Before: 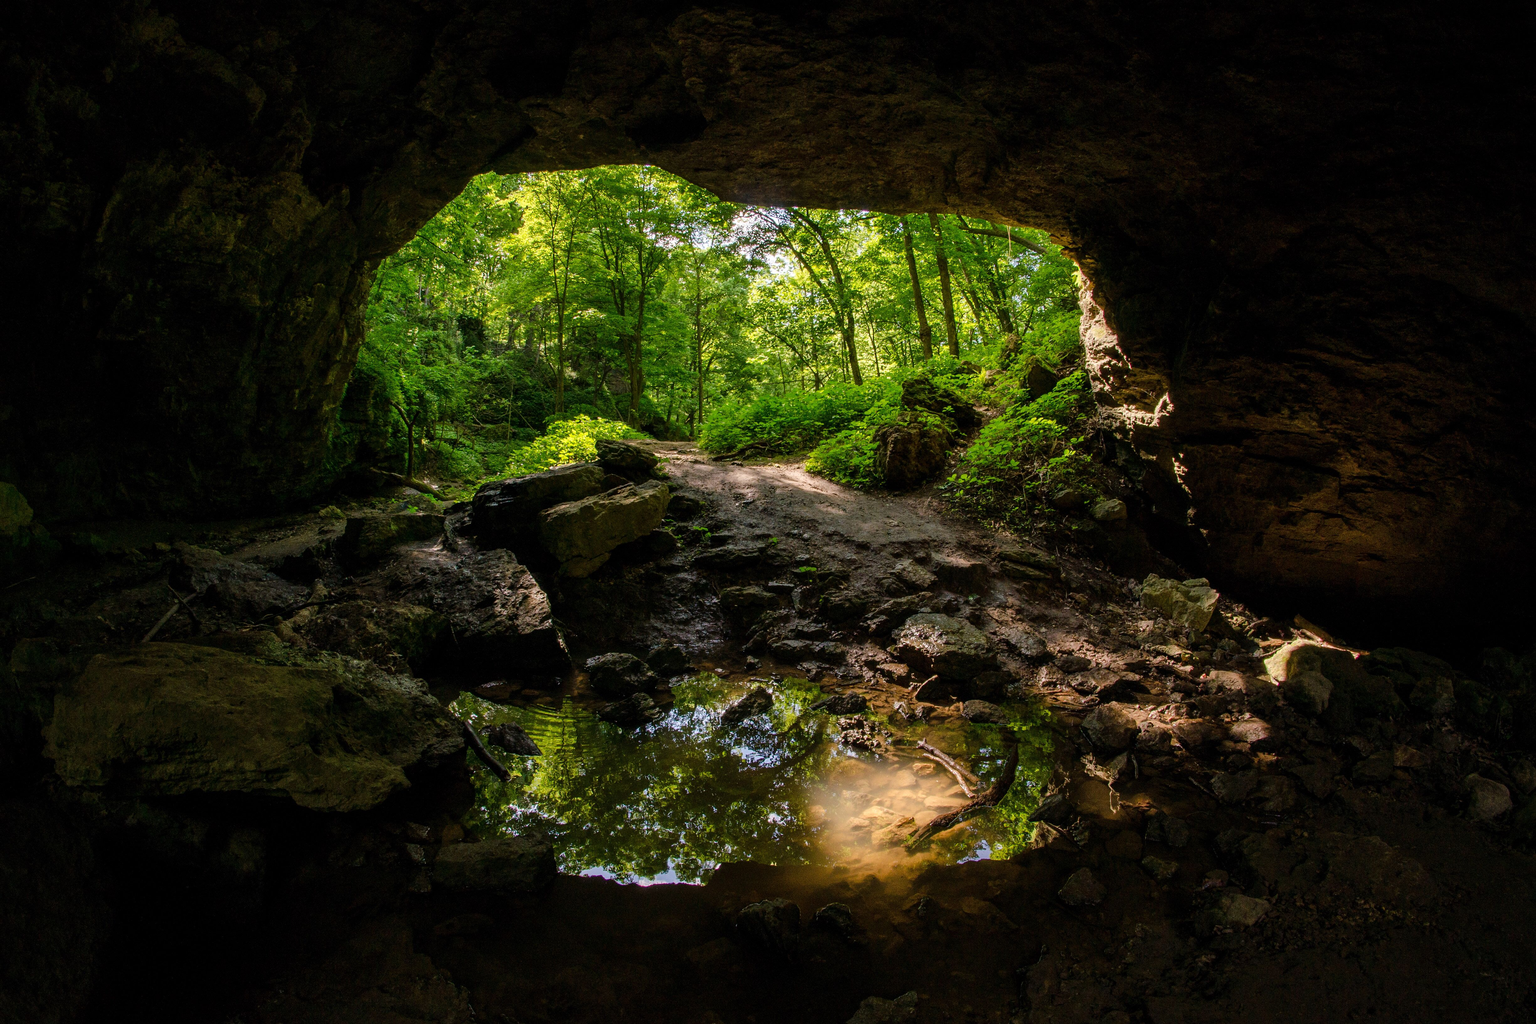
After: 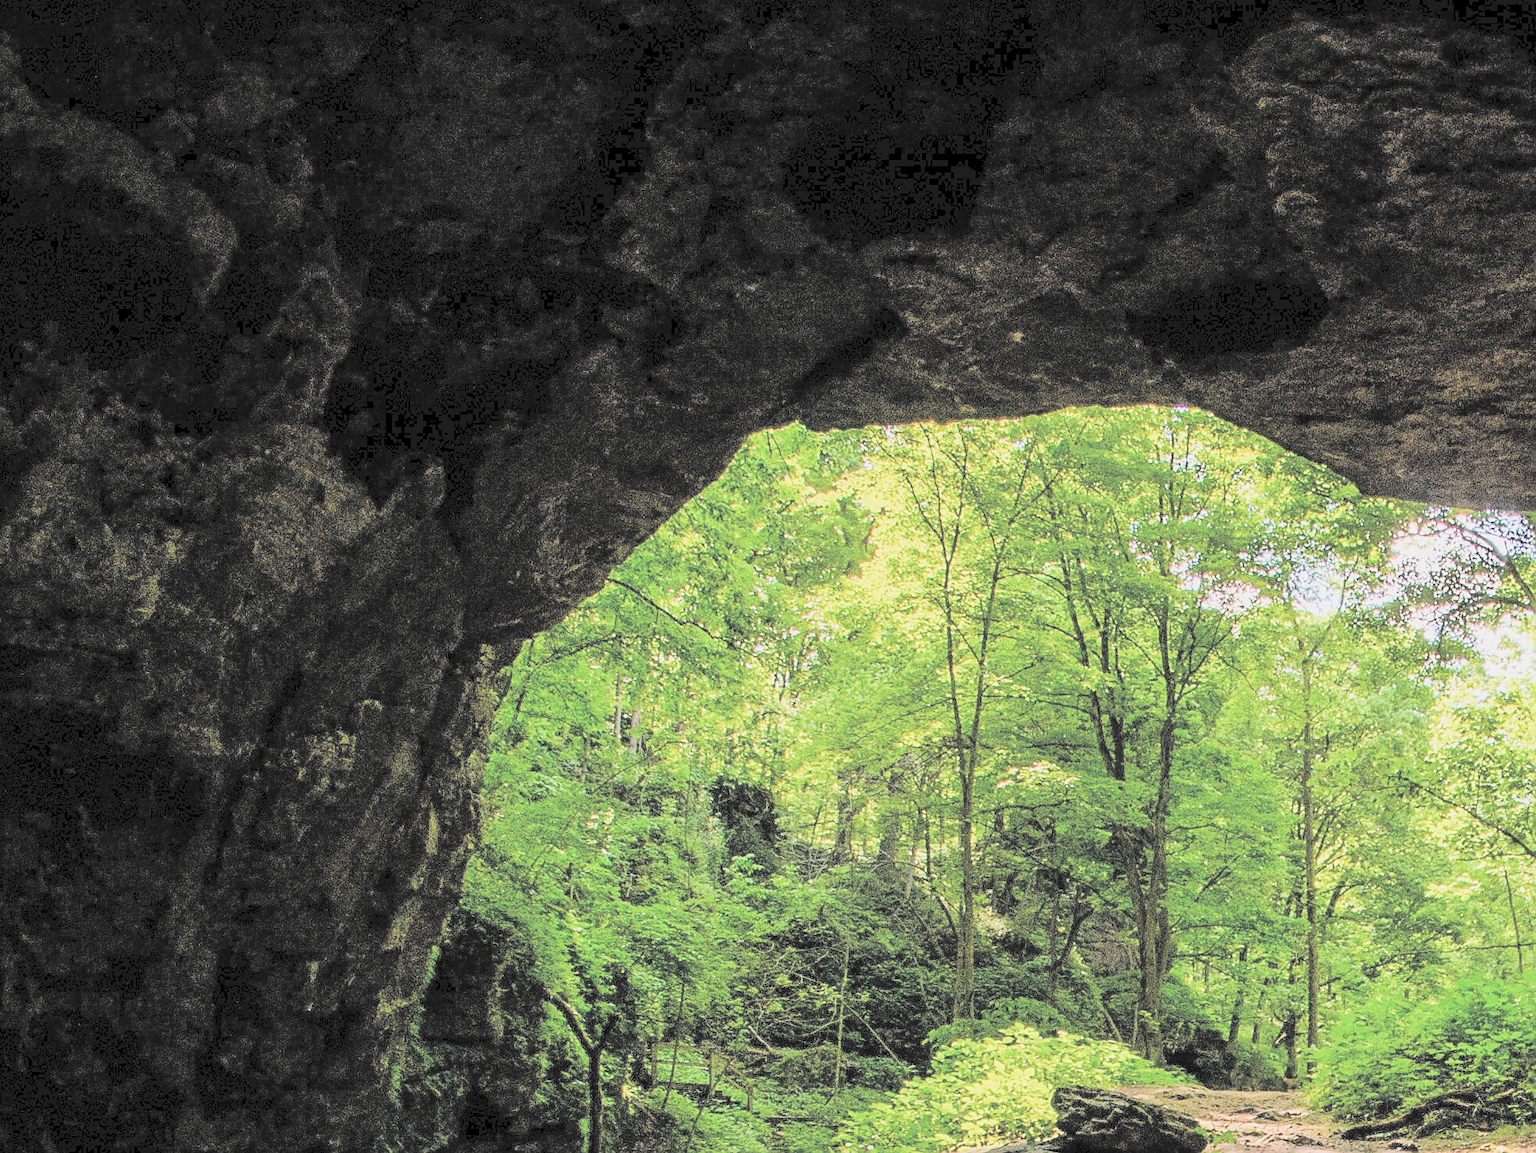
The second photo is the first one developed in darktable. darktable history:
crop and rotate: left 11.087%, top 0.081%, right 48.494%, bottom 54.384%
sharpen: on, module defaults
color zones: curves: ch0 [(0.25, 0.5) (0.423, 0.5) (0.443, 0.5) (0.521, 0.756) (0.568, 0.5) (0.576, 0.5) (0.75, 0.5)]; ch1 [(0.25, 0.5) (0.423, 0.5) (0.443, 0.5) (0.539, 0.873) (0.624, 0.565) (0.631, 0.5) (0.75, 0.5)], mix -119.8%
filmic rgb: black relative exposure -7.65 EV, white relative exposure 4.56 EV, hardness 3.61, add noise in highlights 0.002, preserve chrominance max RGB, color science v3 (2019), use custom middle-gray values true, contrast in highlights soft
contrast brightness saturation: brightness 0.999
